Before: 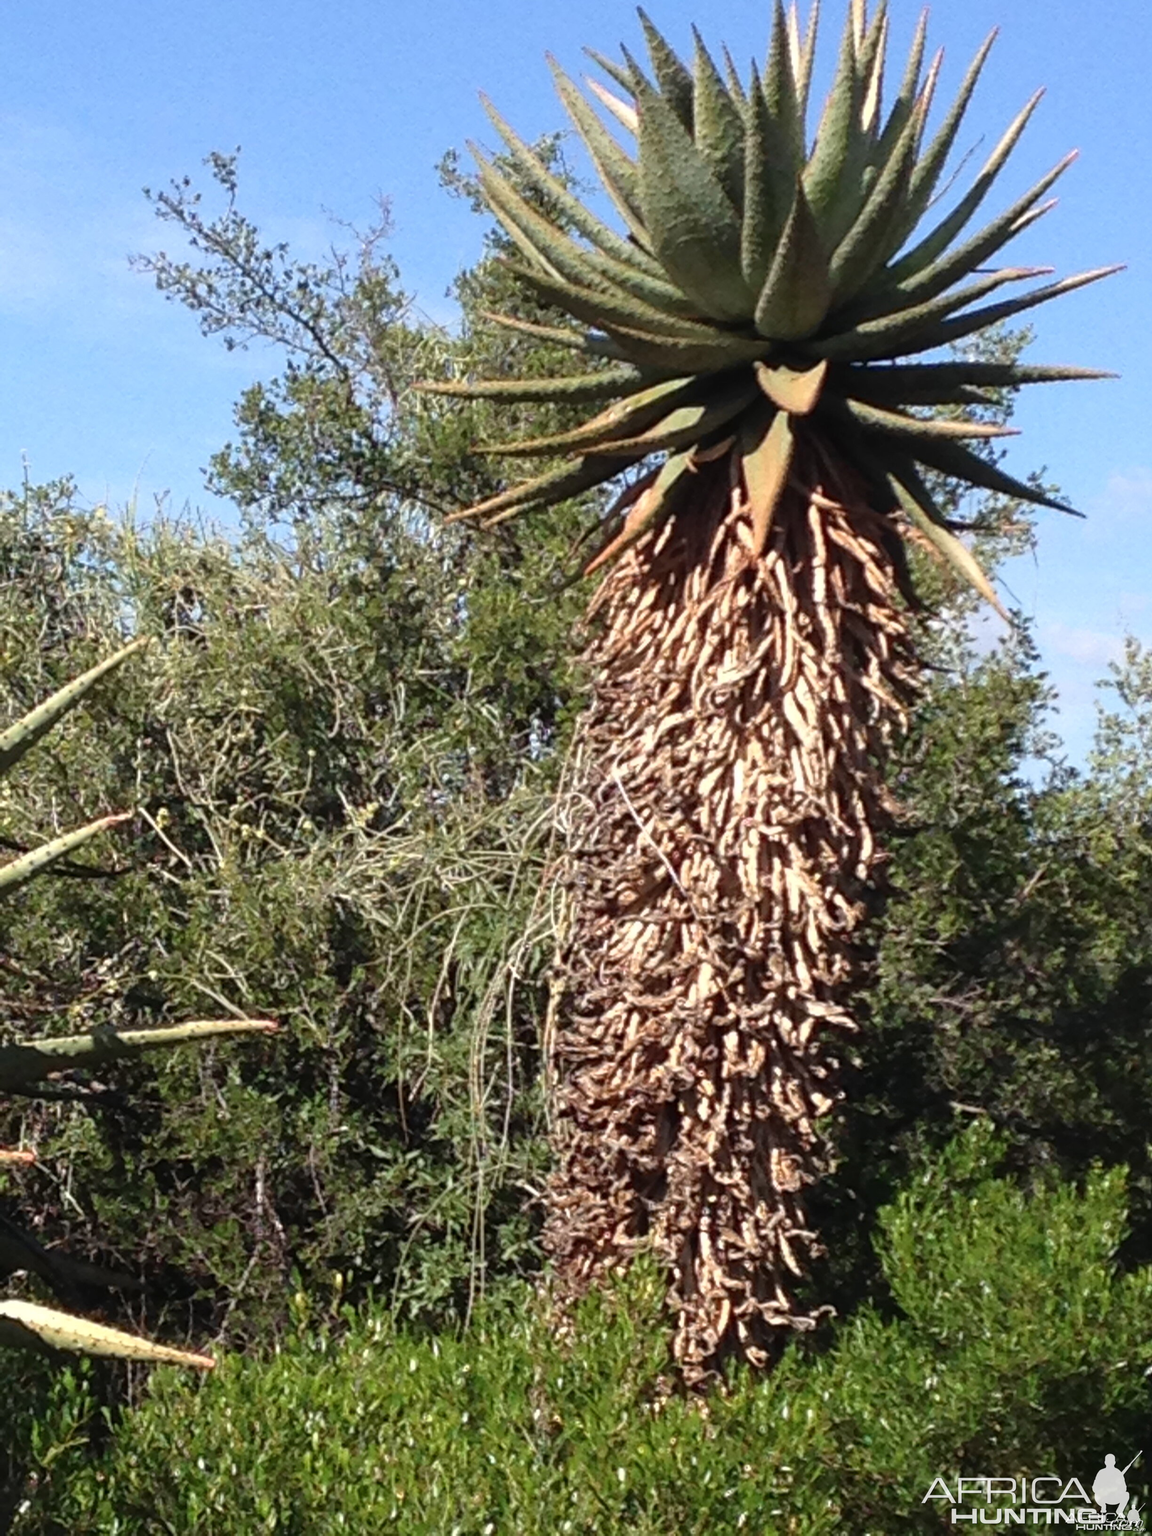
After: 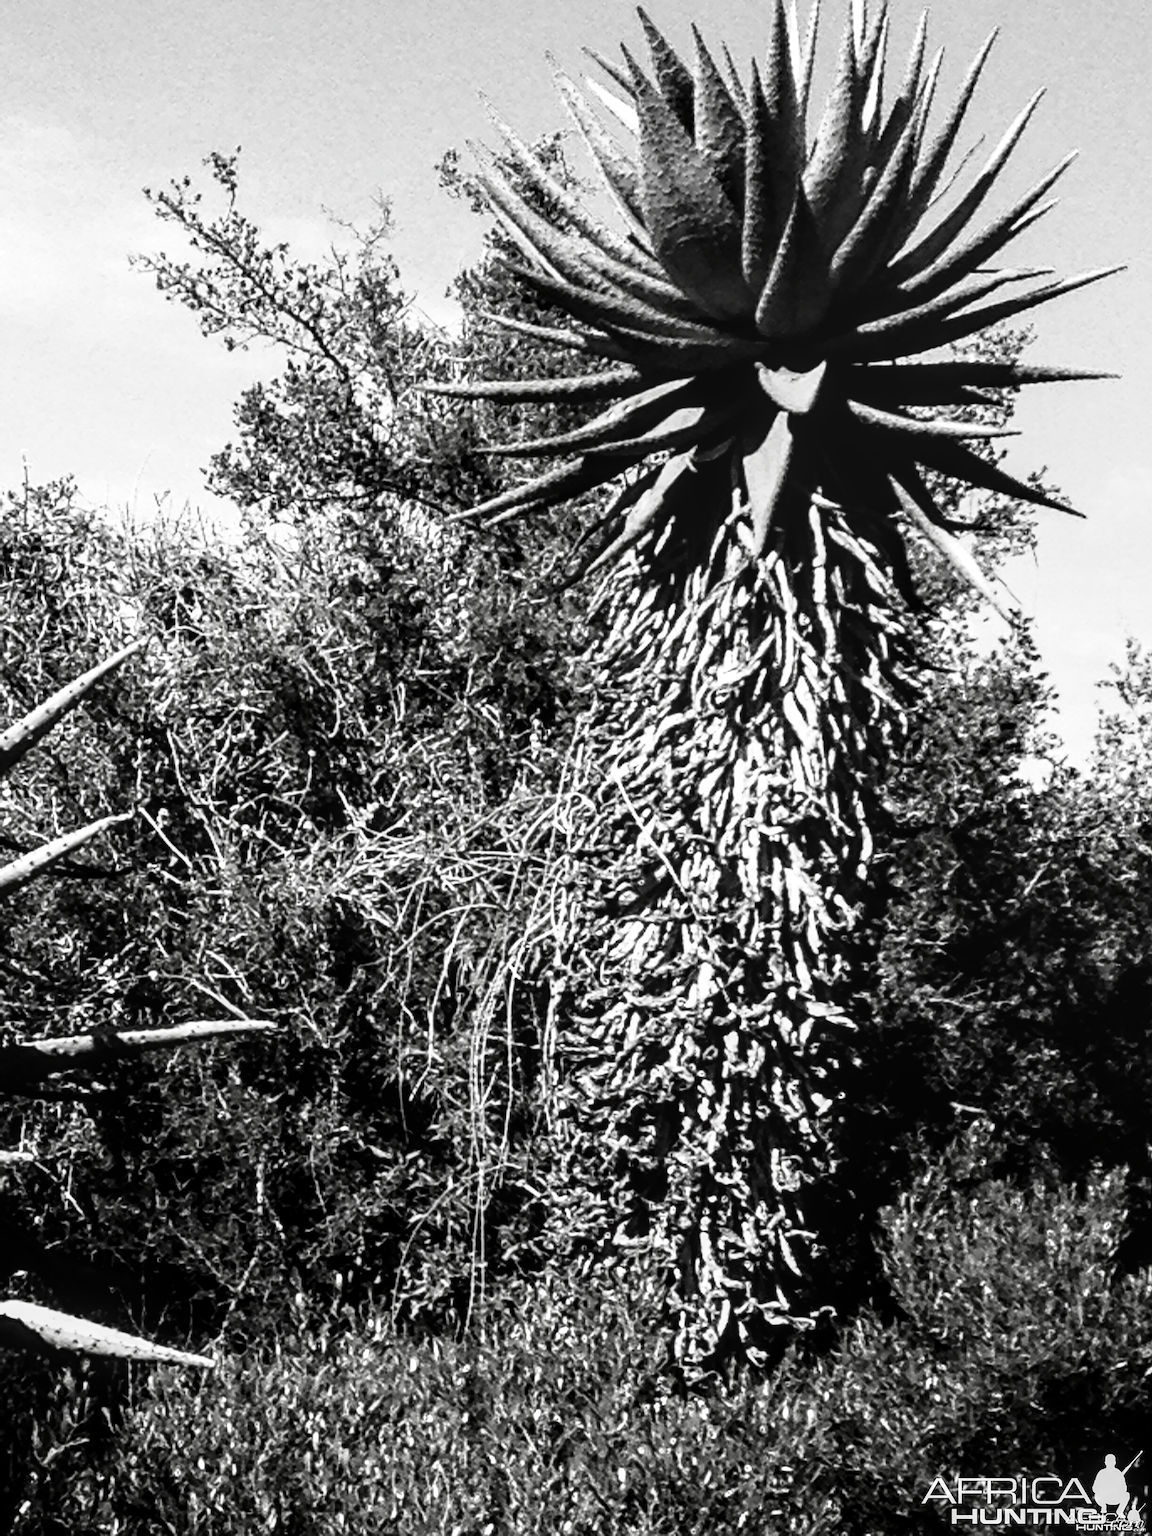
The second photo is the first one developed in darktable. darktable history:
contrast brightness saturation: contrast 0.022, brightness -0.998, saturation -0.99
exposure: black level correction 0, exposure 0.5 EV, compensate highlight preservation false
base curve: curves: ch0 [(0, 0) (0.008, 0.007) (0.022, 0.029) (0.048, 0.089) (0.092, 0.197) (0.191, 0.399) (0.275, 0.534) (0.357, 0.65) (0.477, 0.78) (0.542, 0.833) (0.799, 0.973) (1, 1)], preserve colors none
sharpen: on, module defaults
local contrast: on, module defaults
